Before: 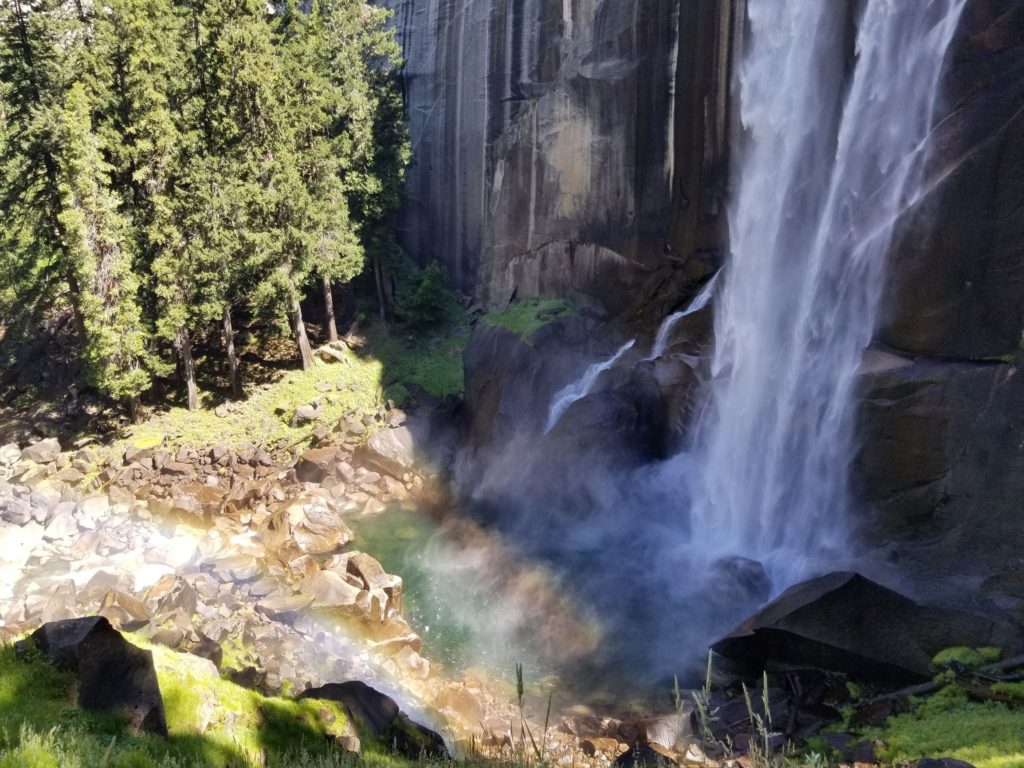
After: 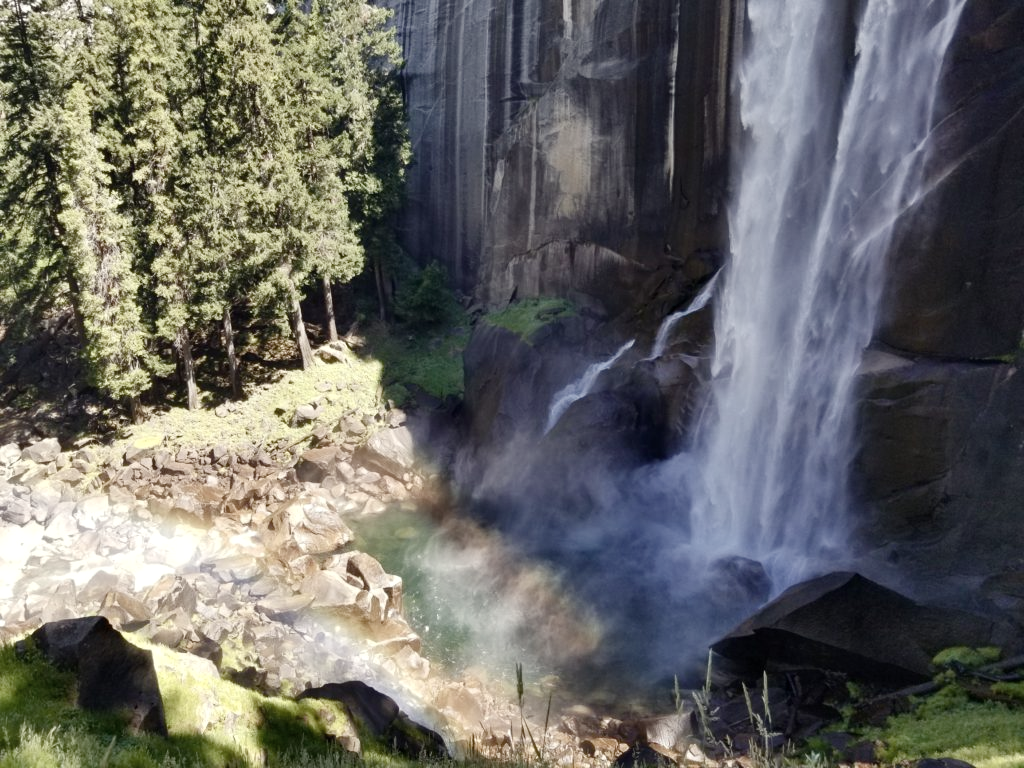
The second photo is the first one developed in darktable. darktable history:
color balance rgb: highlights gain › luminance 7.178%, highlights gain › chroma 1.96%, highlights gain › hue 91°, perceptual saturation grading › global saturation 20%, perceptual saturation grading › highlights -49.796%, perceptual saturation grading › shadows 25.865%
contrast brightness saturation: contrast 0.096, saturation -0.285
